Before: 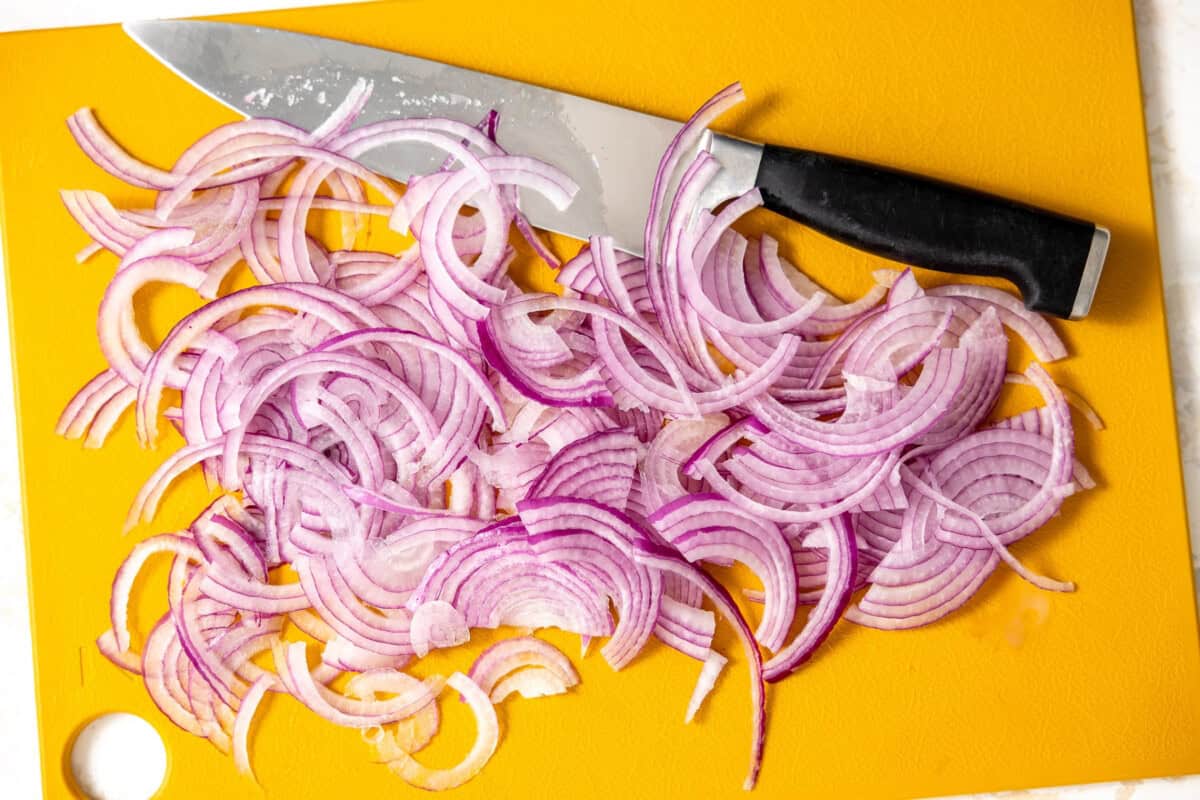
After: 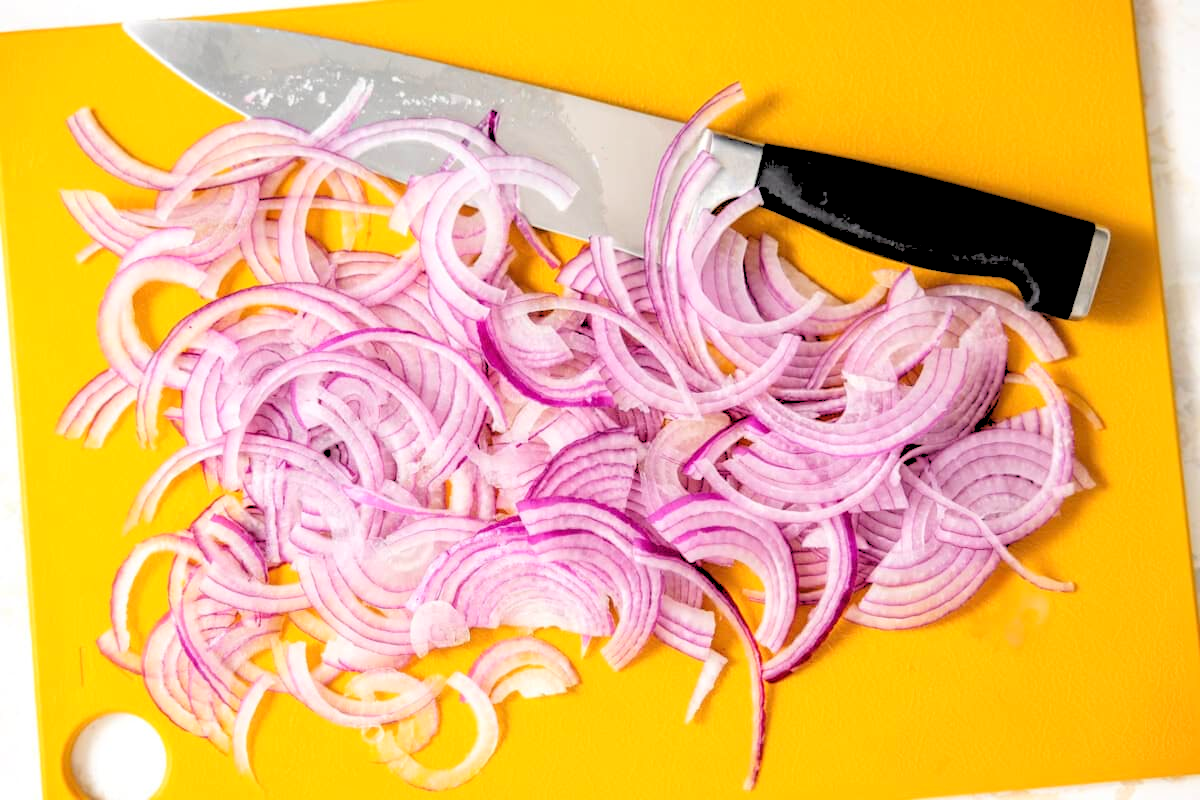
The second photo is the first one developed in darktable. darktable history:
tone equalizer: on, module defaults
rgb levels: levels [[0.027, 0.429, 0.996], [0, 0.5, 1], [0, 0.5, 1]]
